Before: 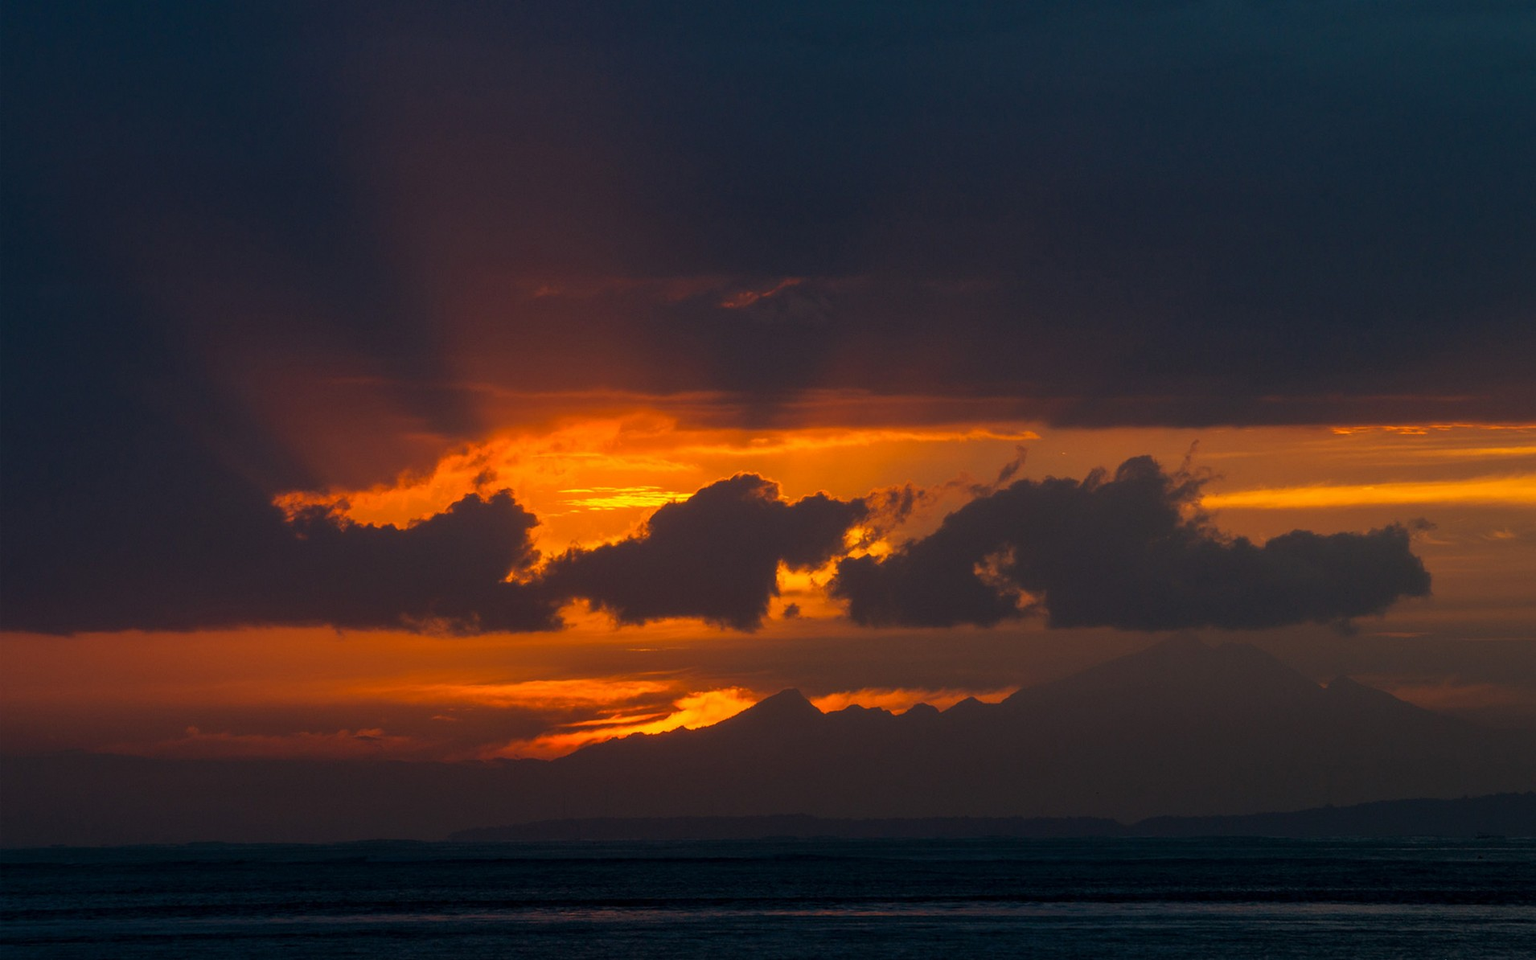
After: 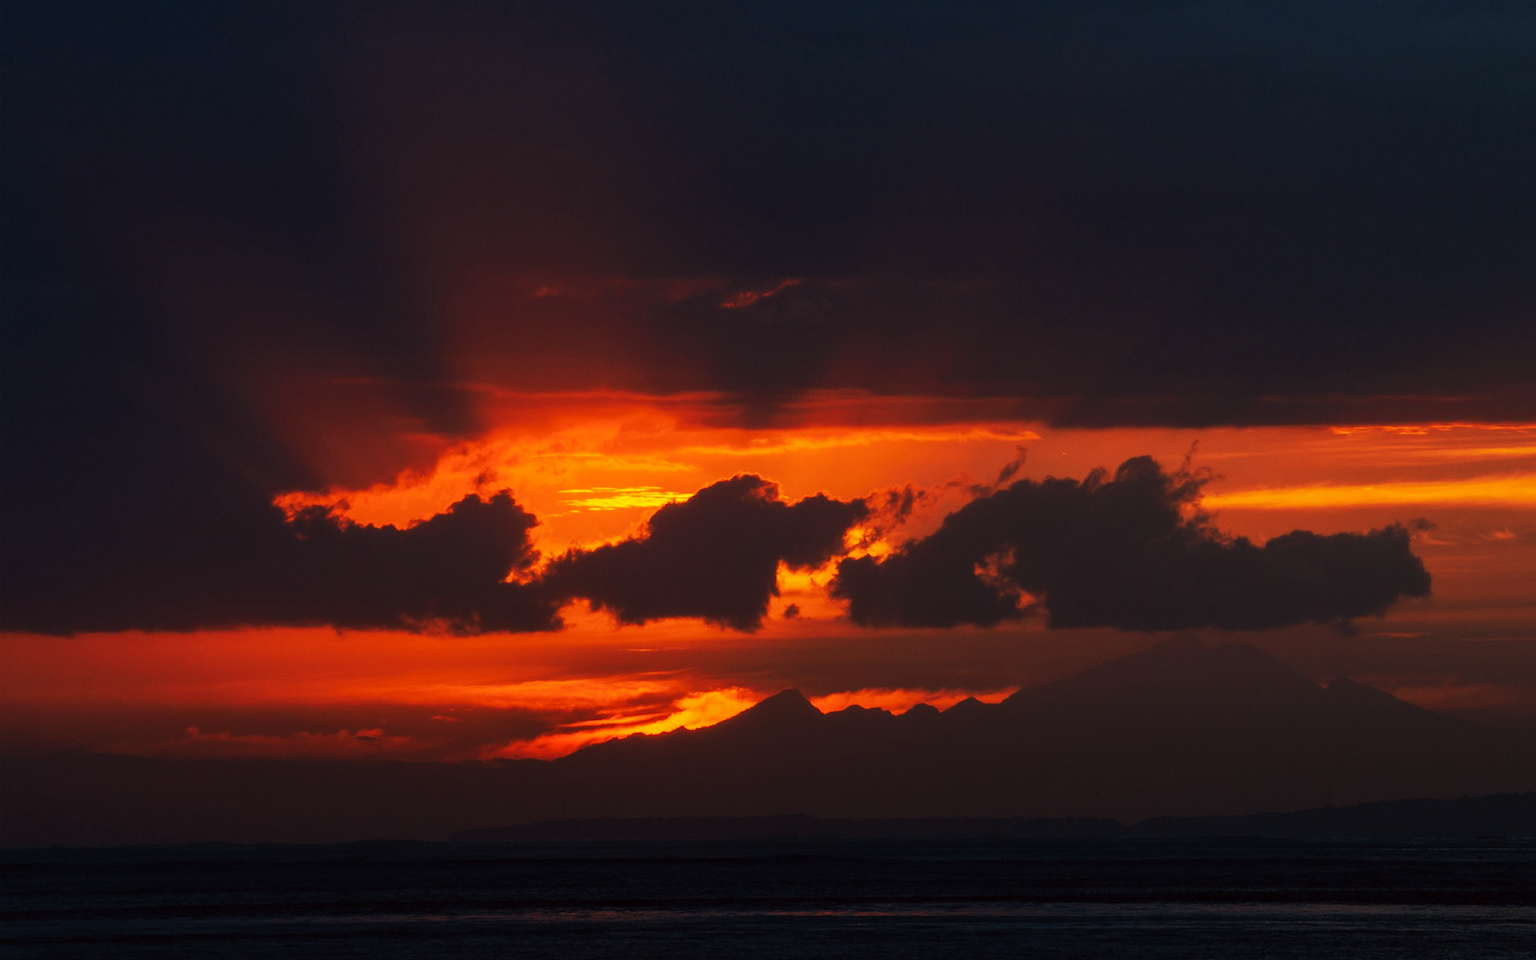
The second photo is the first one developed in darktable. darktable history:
tone curve: curves: ch0 [(0, 0) (0.003, 0.009) (0.011, 0.013) (0.025, 0.019) (0.044, 0.029) (0.069, 0.04) (0.1, 0.053) (0.136, 0.08) (0.177, 0.114) (0.224, 0.151) (0.277, 0.207) (0.335, 0.267) (0.399, 0.35) (0.468, 0.442) (0.543, 0.545) (0.623, 0.656) (0.709, 0.752) (0.801, 0.843) (0.898, 0.932) (1, 1)], preserve colors none
color look up table: target L [89.64, 91.02, 88.43, 88.61, 84.8, 73, 58.71, 57.59, 51.38, 40.83, 200.01, 83.45, 83.54, 74.97, 72.92, 66.51, 57, 59.99, 54.51, 45.47, 47.76, 31.35, 39.06, 28.32, 76.01, 78.85, 62.26, 63.58, 64.01, 55.85, 58.63, 55.44, 50.98, 43.61, 41.24, 48.9, 37.3, 42.44, 27.14, 15.29, 18.35, 12.68, 88.62, 79.67, 70.43, 60.03, 54.14, 47.1, 3.908], target a [-36.63, -10.16, -52.32, -20.43, -78.15, -60.63, -21.89, -37.51, -37.62, -12.46, 0, 8.085, 10.03, 29.54, 22.89, 18.06, 59.01, 16.51, 64.23, 43.59, 56.29, 11.67, 47.3, 38.92, 36.18, 19.18, 64.55, 8.226, 56.06, 68.2, 75.84, 55.97, 30.23, 4.32, 27.61, 59.51, 7.402, 53.88, 38.29, 11.87, 33.53, 22.15, -48.42, -41.95, -25.77, -11.55, -16.69, -22.75, -0.989], target b [57.33, 67.27, 23.45, 9.518, 68.28, 57.01, 41.73, 23.4, 36.58, 31.01, 0, 46.3, 12.29, 20.49, 59.79, 32.29, 26.1, 48.08, 54.88, 47.6, 51.07, 14.94, 32.62, 39.41, -10.65, -16.97, -26.5, -39.93, -24.72, -0.662, -40.3, 4.858, 4.922, -44.31, -73.35, -2.578, -16.97, -39.28, -49.54, -30.89, -12.08, 2.968, -9.265, -25.14, -38.69, -4.021, -22.21, -4.826, -1.148], num patches 49
